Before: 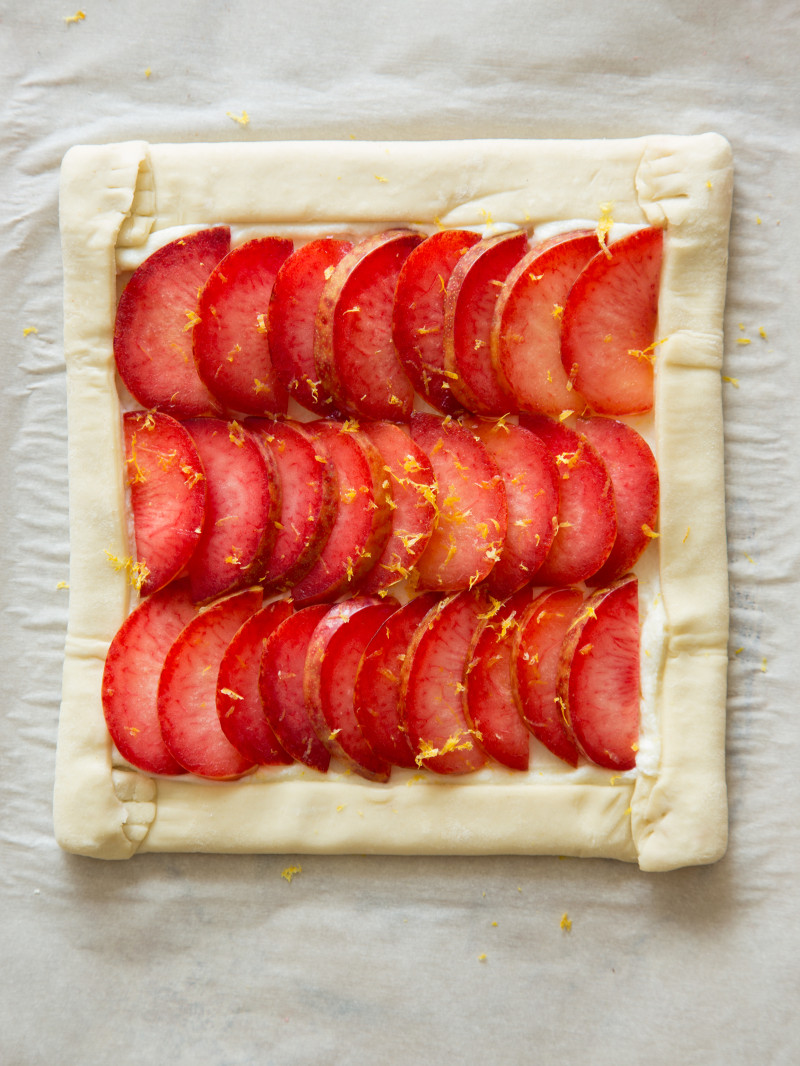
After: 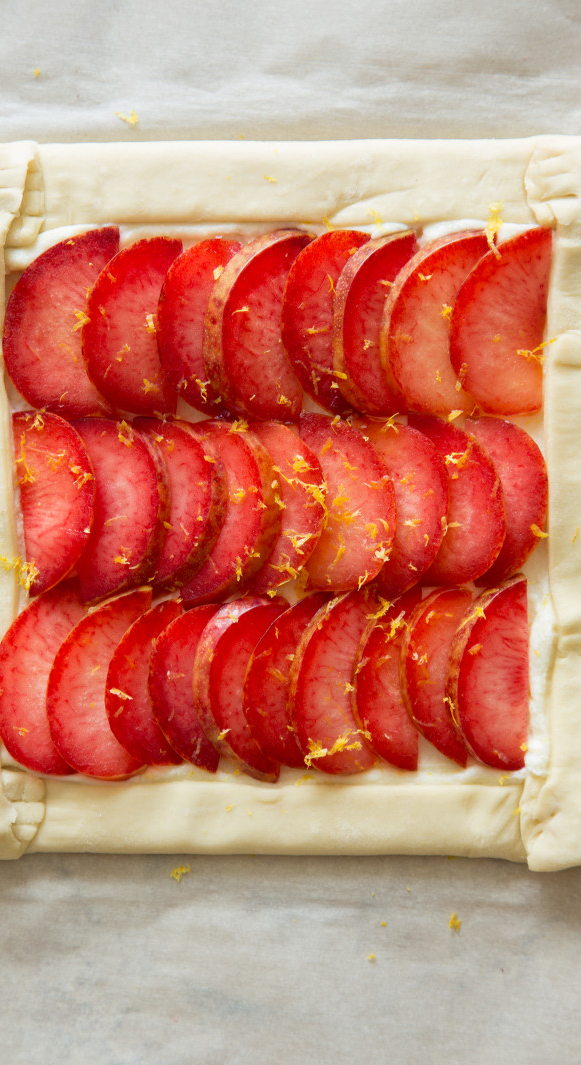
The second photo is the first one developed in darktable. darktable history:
crop: left 13.906%, right 13.387%
